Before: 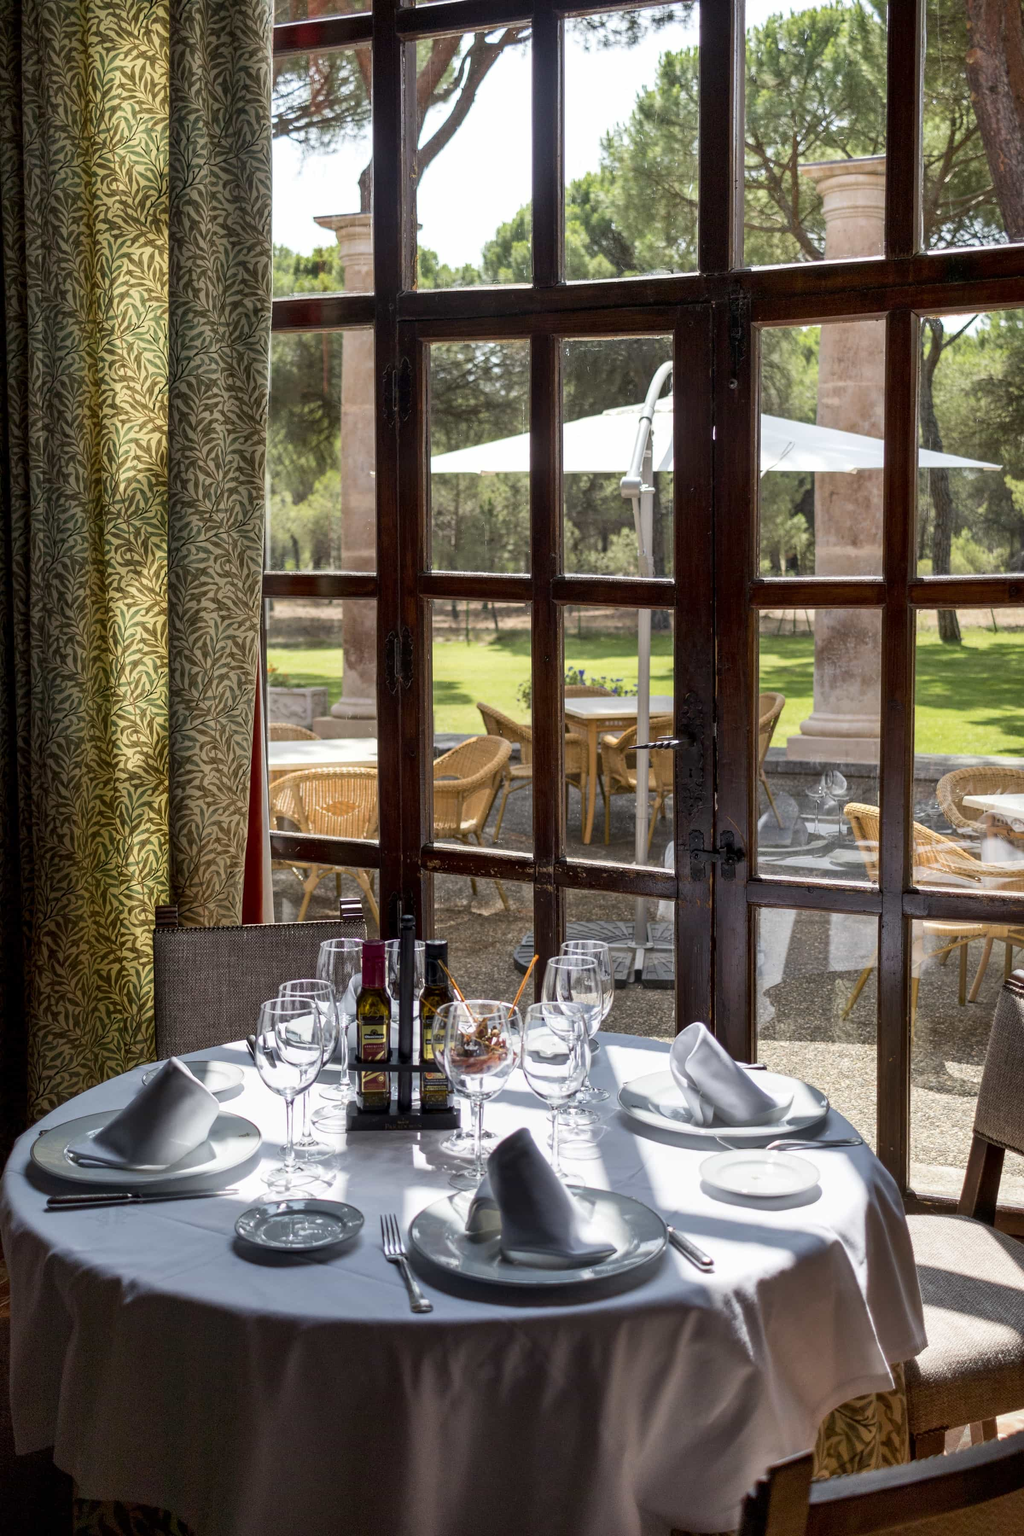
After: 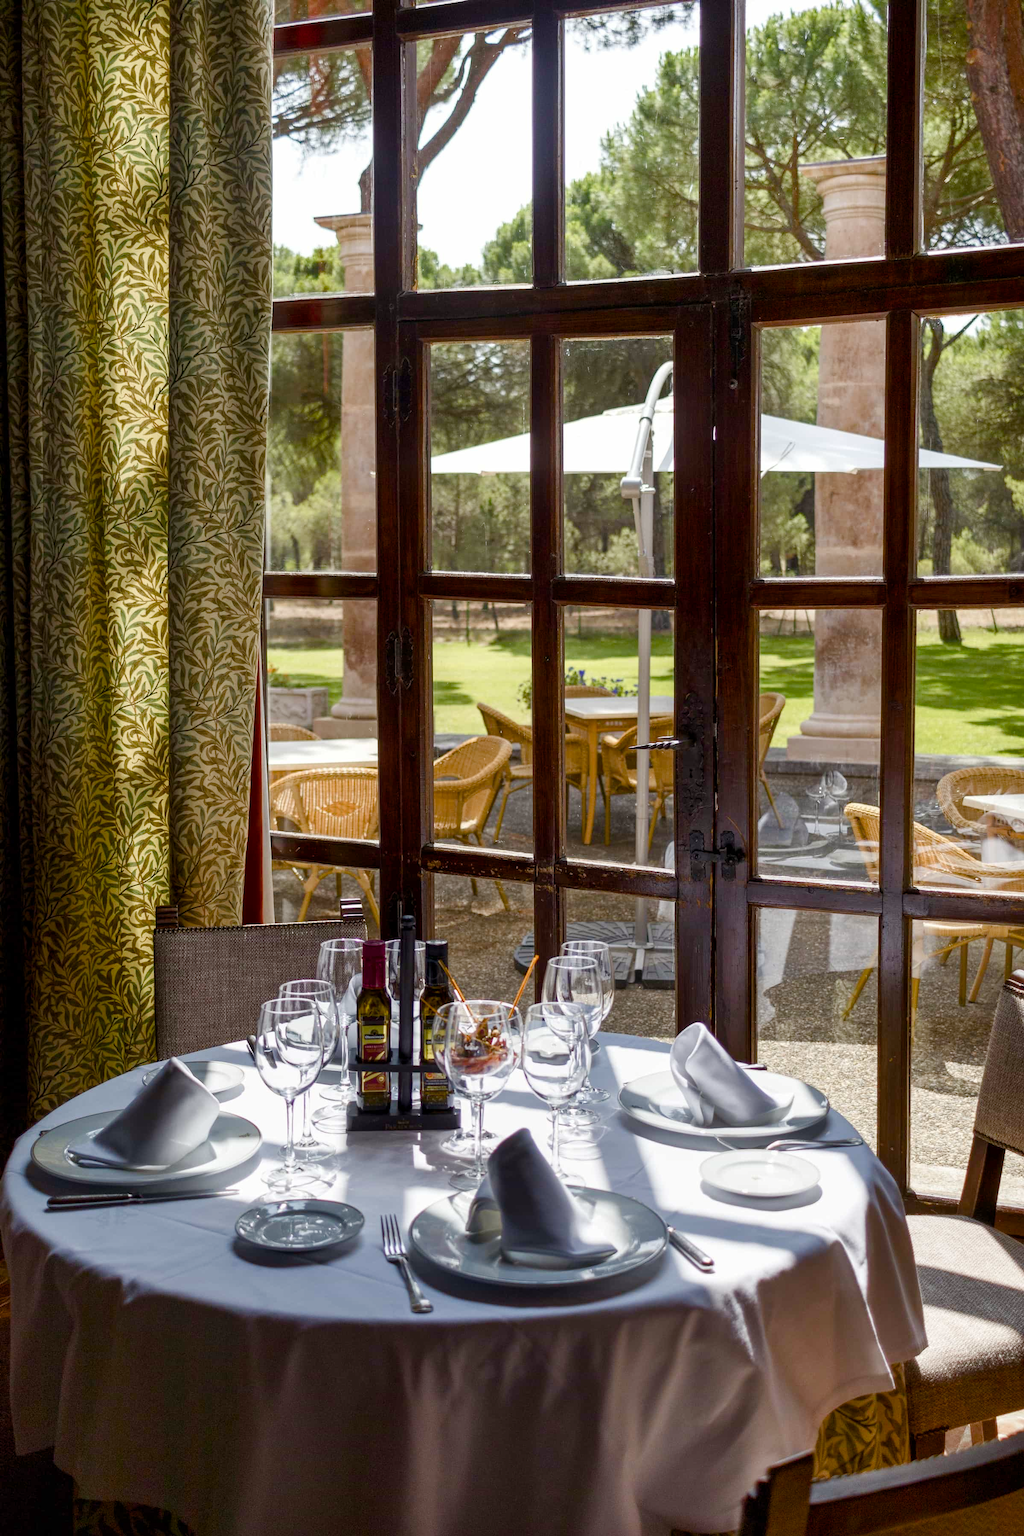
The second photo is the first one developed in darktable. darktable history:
color balance rgb: power › chroma 0.232%, power › hue 60.71°, linear chroma grading › global chroma 14.566%, perceptual saturation grading › global saturation 0.928%, perceptual saturation grading › highlights -34.476%, perceptual saturation grading › mid-tones 15.06%, perceptual saturation grading › shadows 48.515%, global vibrance 20%
